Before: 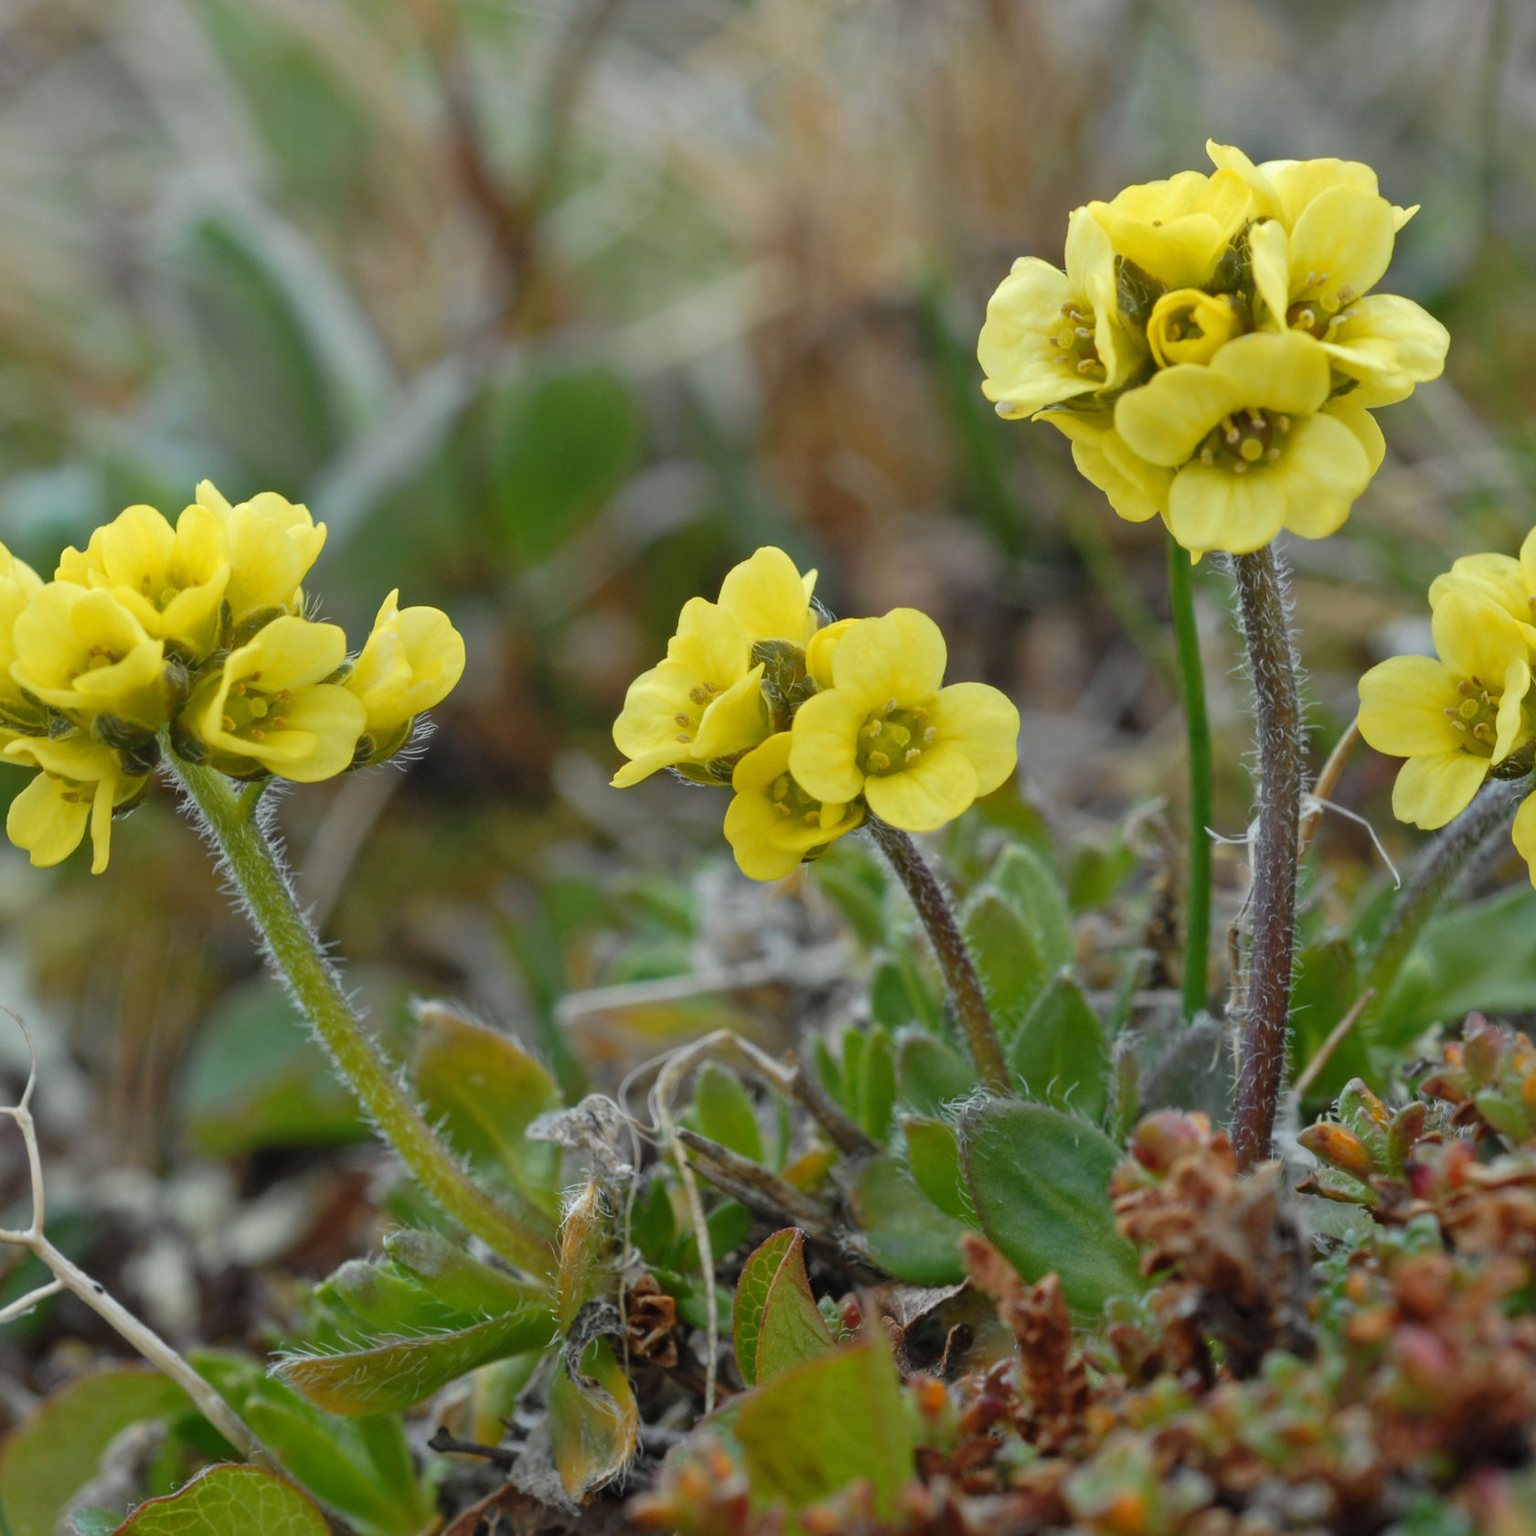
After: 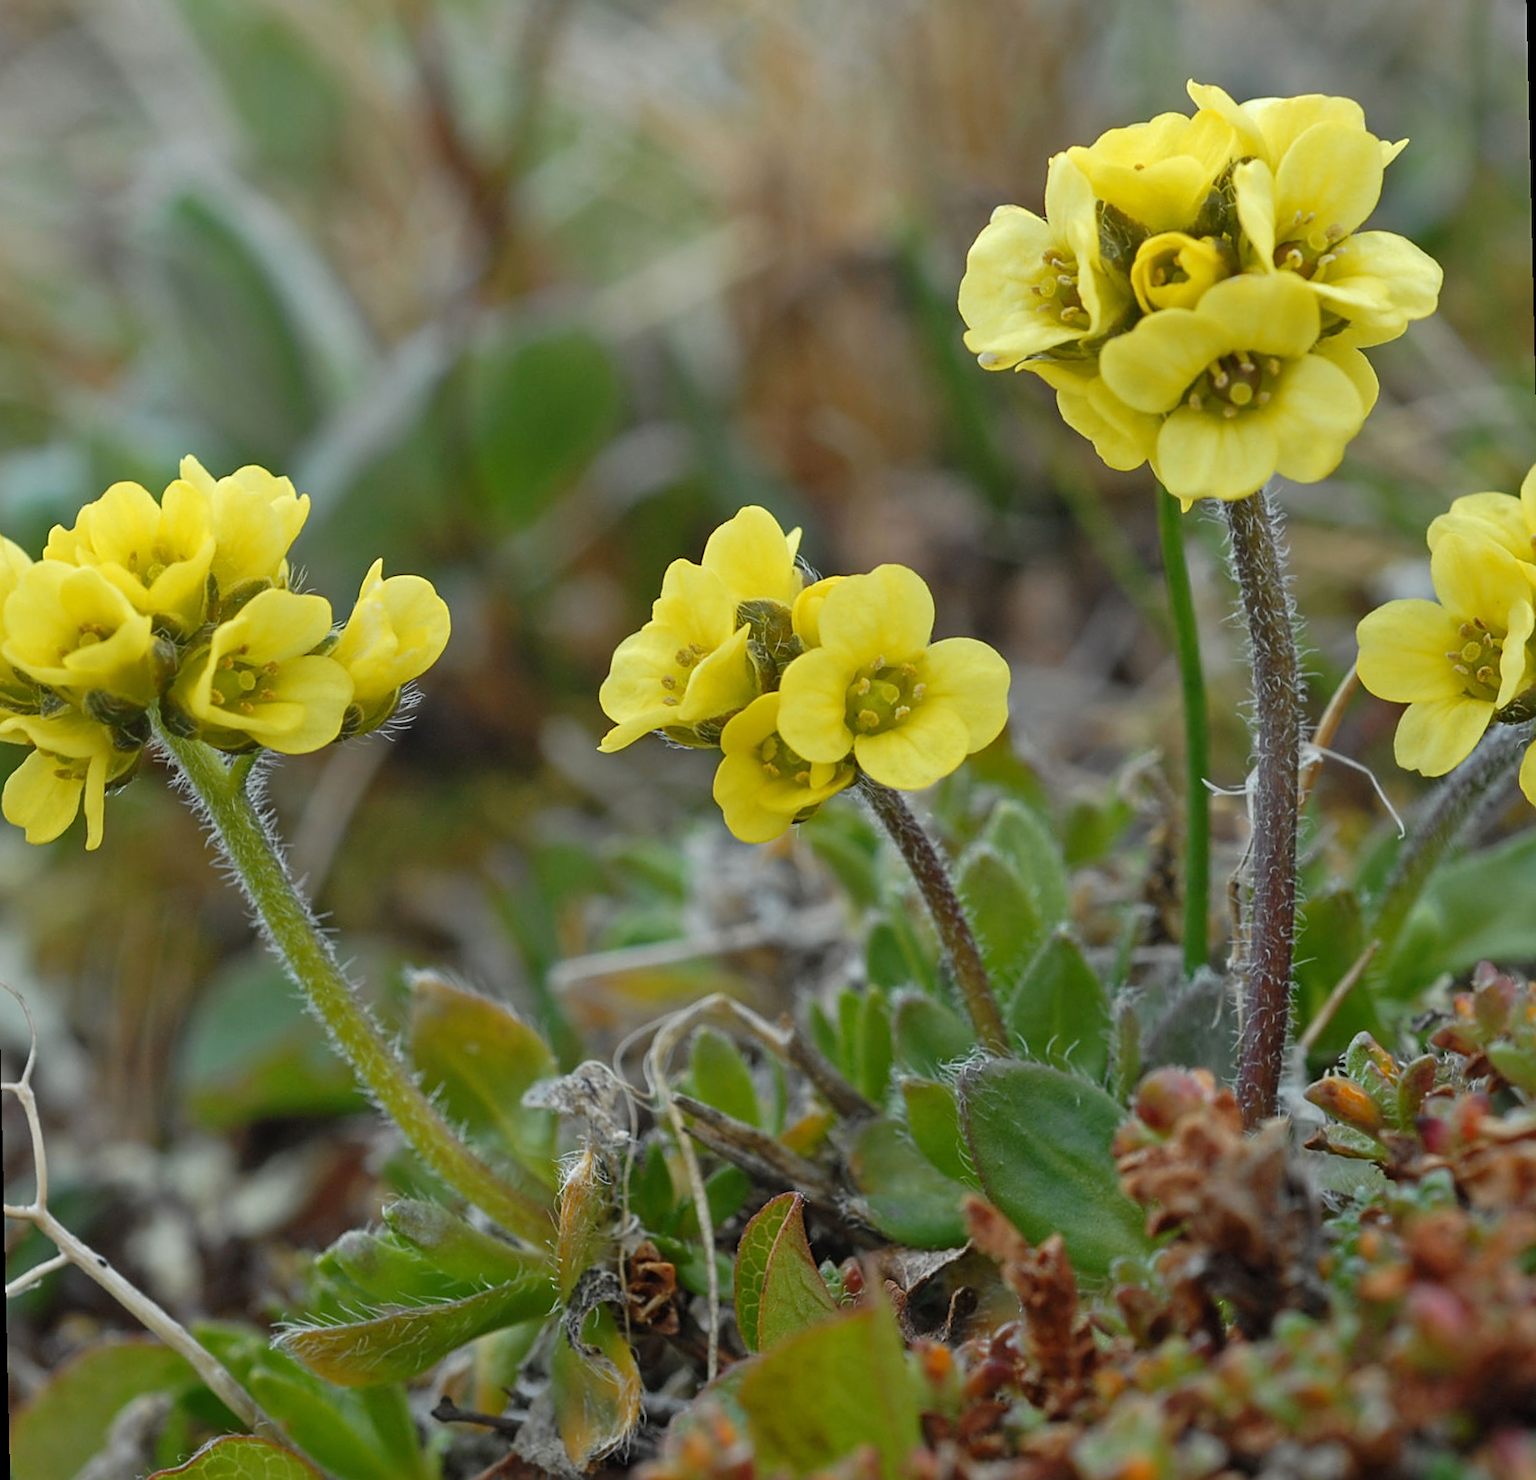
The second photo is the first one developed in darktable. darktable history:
sharpen: on, module defaults
rotate and perspective: rotation -1.32°, lens shift (horizontal) -0.031, crop left 0.015, crop right 0.985, crop top 0.047, crop bottom 0.982
